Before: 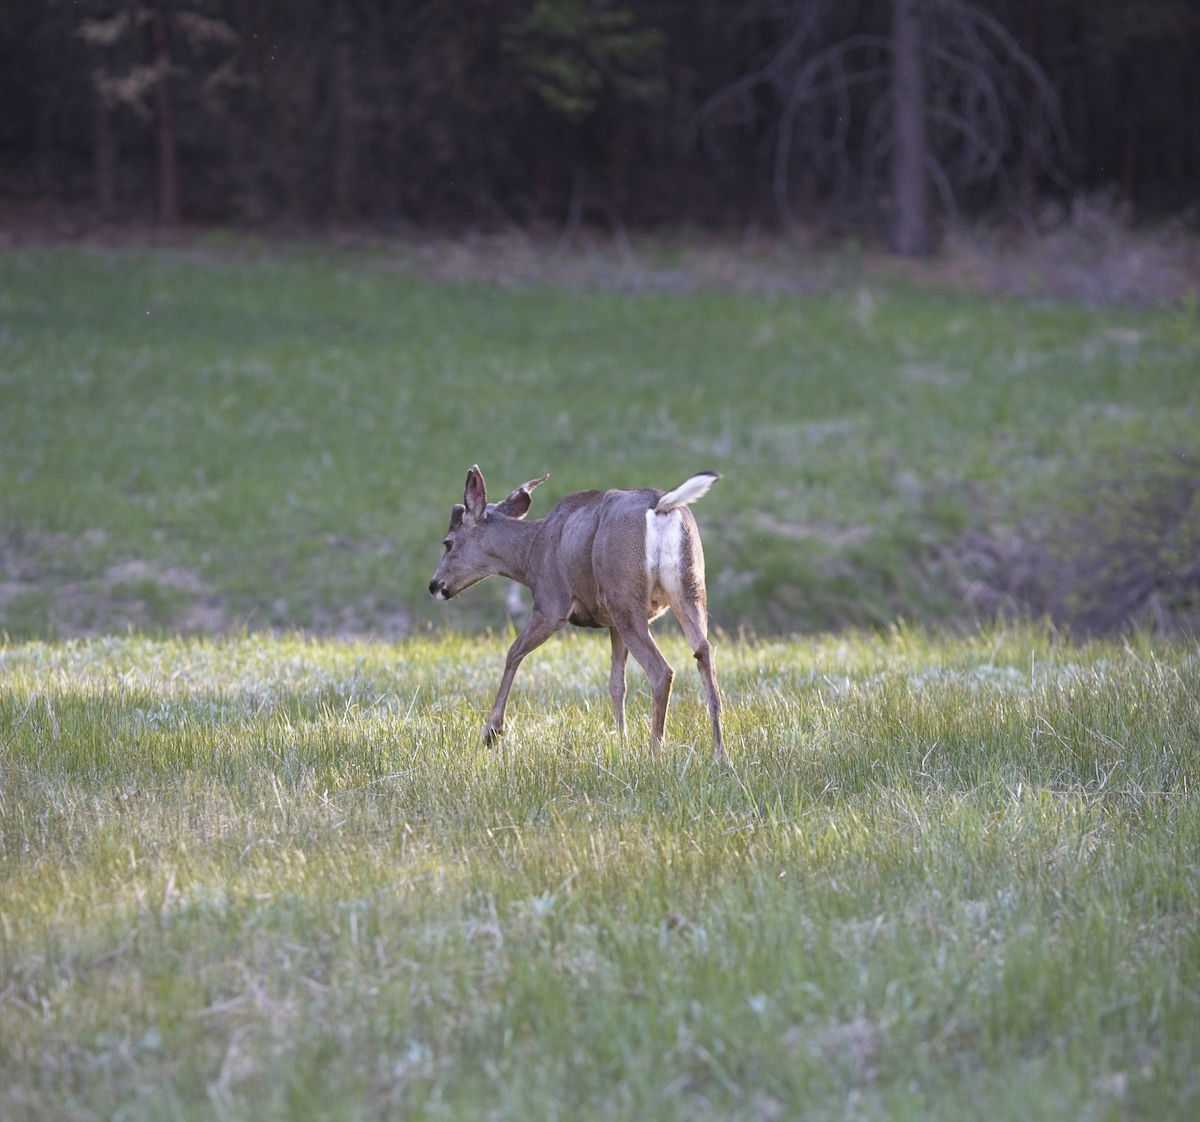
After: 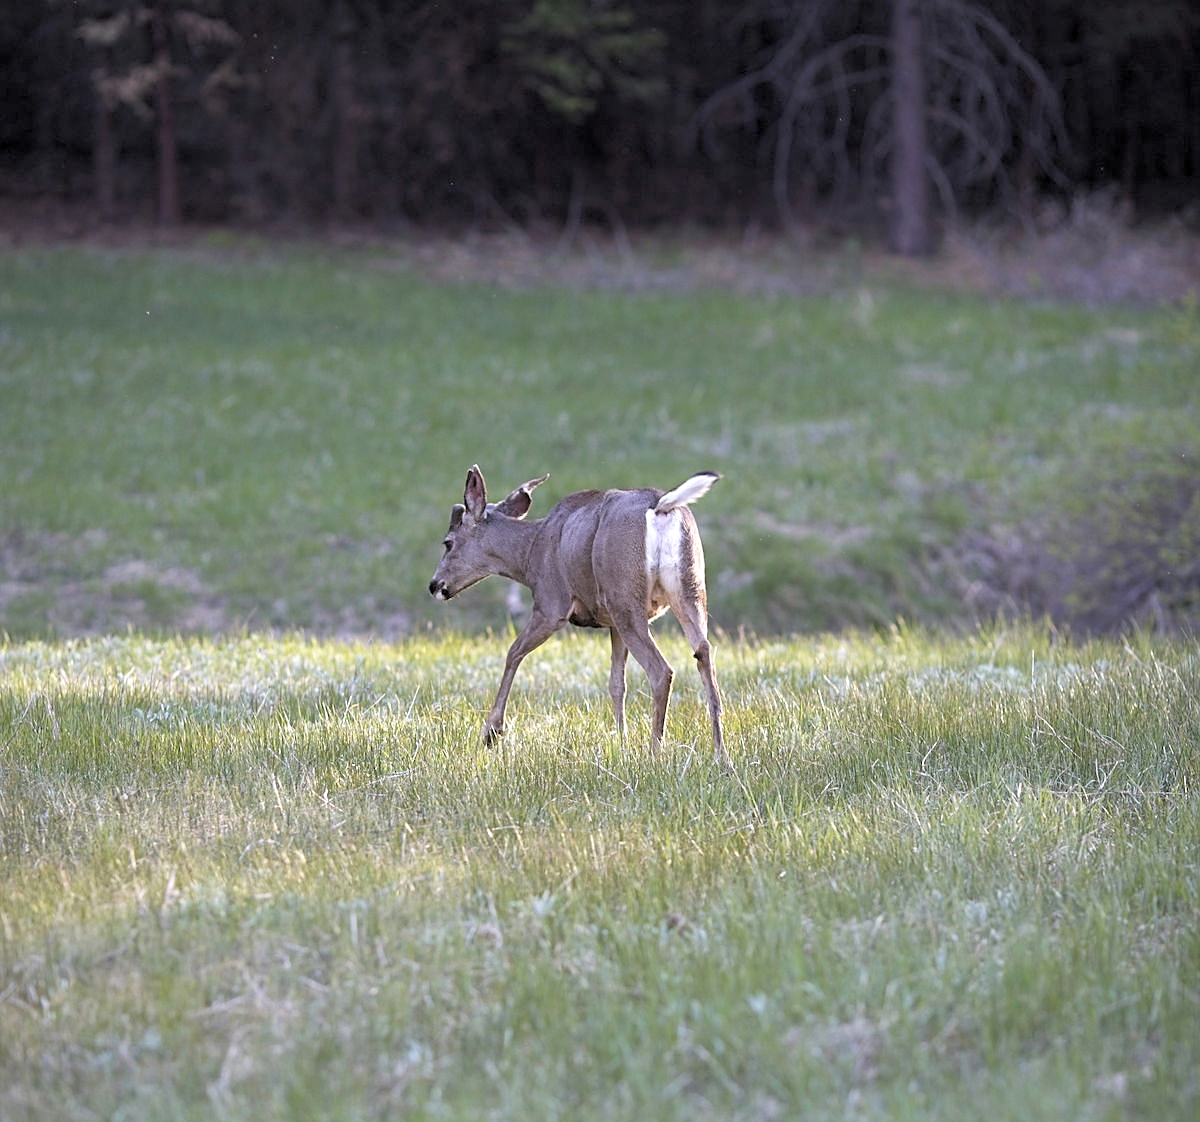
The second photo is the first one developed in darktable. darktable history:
sharpen: on, module defaults
color balance: mode lift, gamma, gain (sRGB)
rgb levels: levels [[0.01, 0.419, 0.839], [0, 0.5, 1], [0, 0.5, 1]]
